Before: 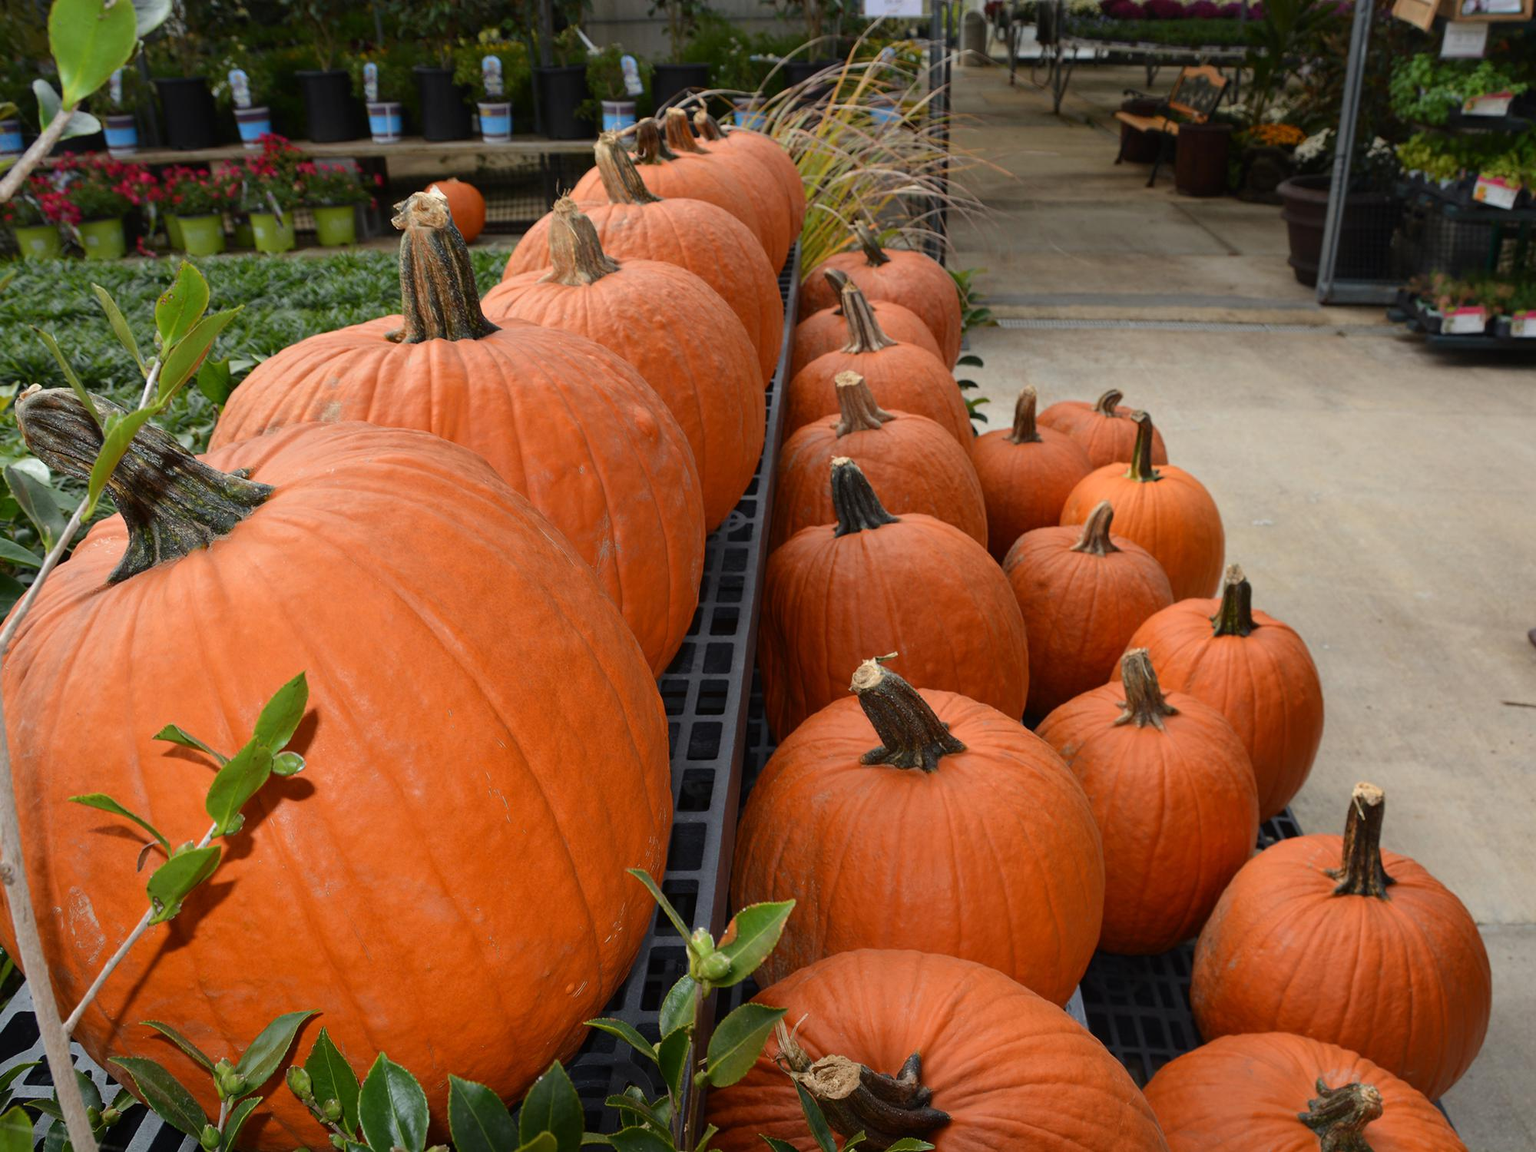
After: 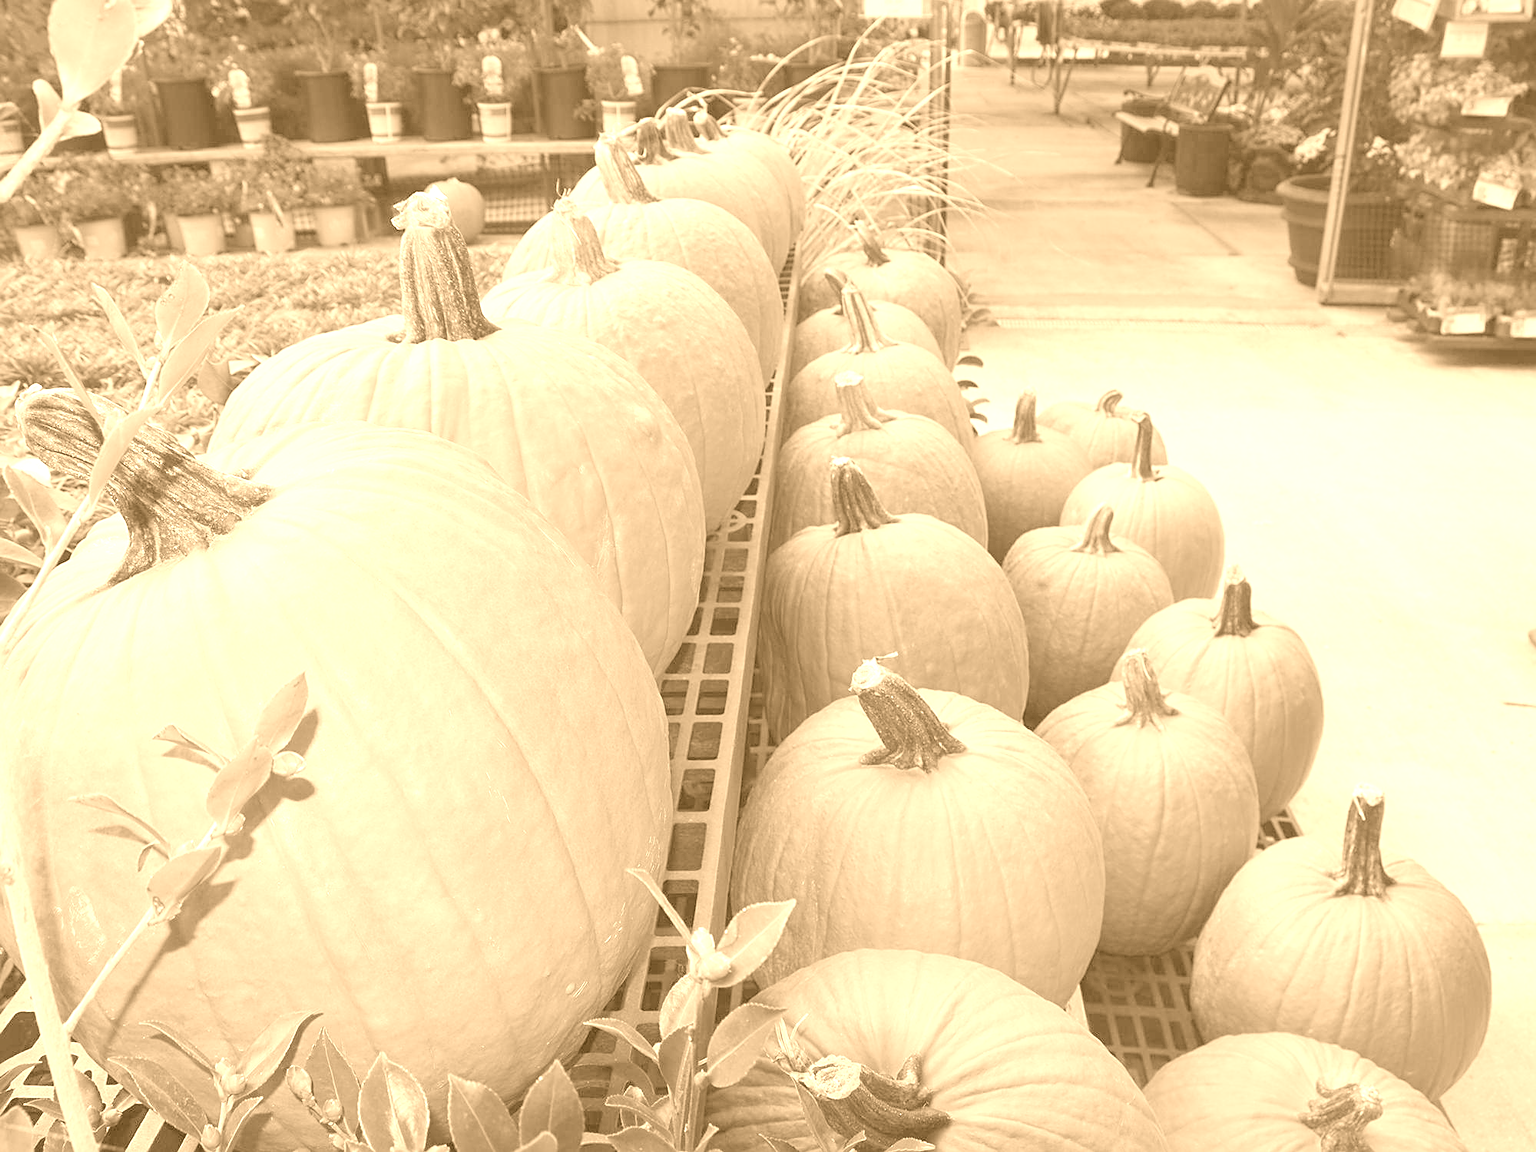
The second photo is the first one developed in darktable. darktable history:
sharpen: on, module defaults
colorize: hue 28.8°, source mix 100%
contrast brightness saturation: brightness -0.09
